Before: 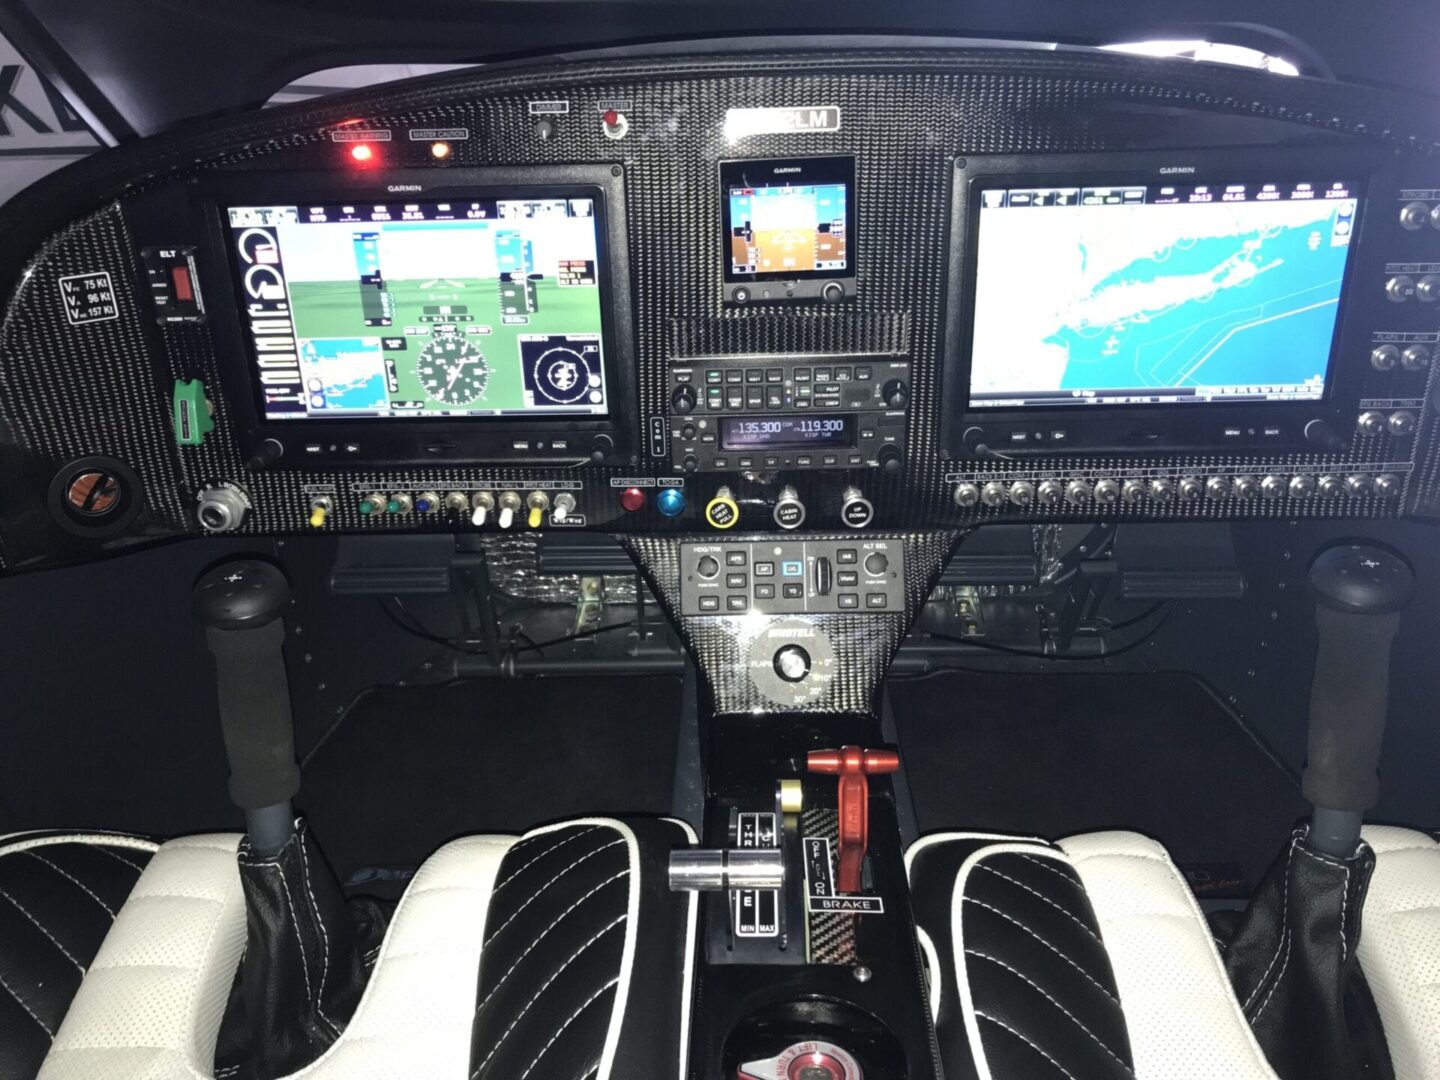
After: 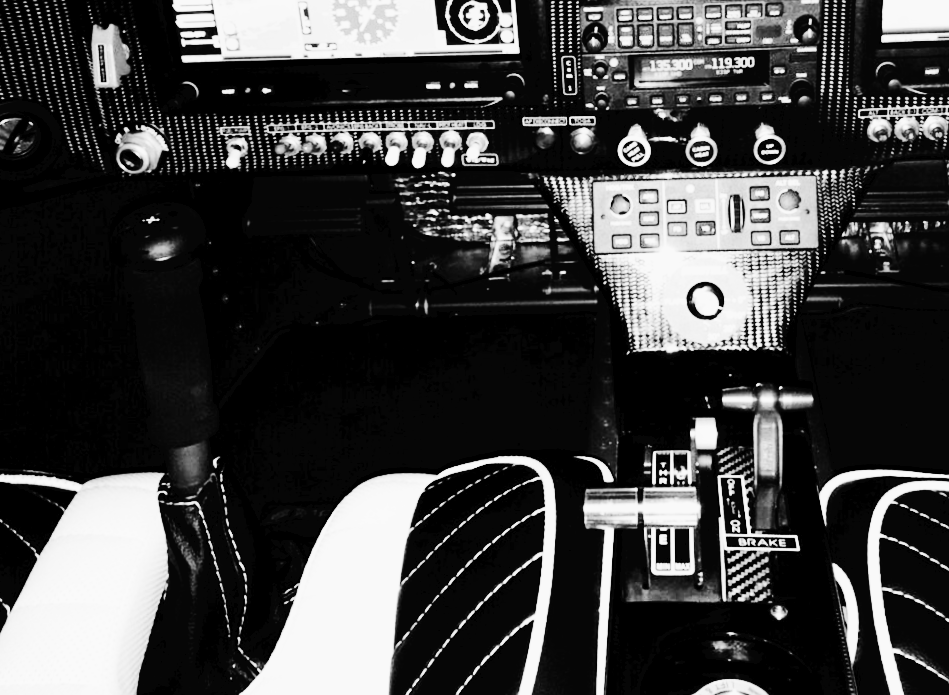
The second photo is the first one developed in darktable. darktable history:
color contrast: green-magenta contrast 0.8, blue-yellow contrast 1.1, unbound 0
tone curve: curves: ch0 [(0, 0) (0.003, 0.017) (0.011, 0.017) (0.025, 0.017) (0.044, 0.019) (0.069, 0.03) (0.1, 0.046) (0.136, 0.066) (0.177, 0.104) (0.224, 0.151) (0.277, 0.231) (0.335, 0.321) (0.399, 0.454) (0.468, 0.567) (0.543, 0.674) (0.623, 0.763) (0.709, 0.82) (0.801, 0.872) (0.898, 0.934) (1, 1)], preserve colors none
crop and rotate: angle -0.82°, left 3.85%, top 31.828%, right 27.992%
rgb curve: curves: ch0 [(0, 0) (0.21, 0.15) (0.24, 0.21) (0.5, 0.75) (0.75, 0.96) (0.89, 0.99) (1, 1)]; ch1 [(0, 0.02) (0.21, 0.13) (0.25, 0.2) (0.5, 0.67) (0.75, 0.9) (0.89, 0.97) (1, 1)]; ch2 [(0, 0.02) (0.21, 0.13) (0.25, 0.2) (0.5, 0.67) (0.75, 0.9) (0.89, 0.97) (1, 1)], compensate middle gray true
monochrome: a 32, b 64, size 2.3
rotate and perspective: rotation -1.32°, lens shift (horizontal) -0.031, crop left 0.015, crop right 0.985, crop top 0.047, crop bottom 0.982
exposure: black level correction 0.01, exposure 0.011 EV, compensate highlight preservation false
